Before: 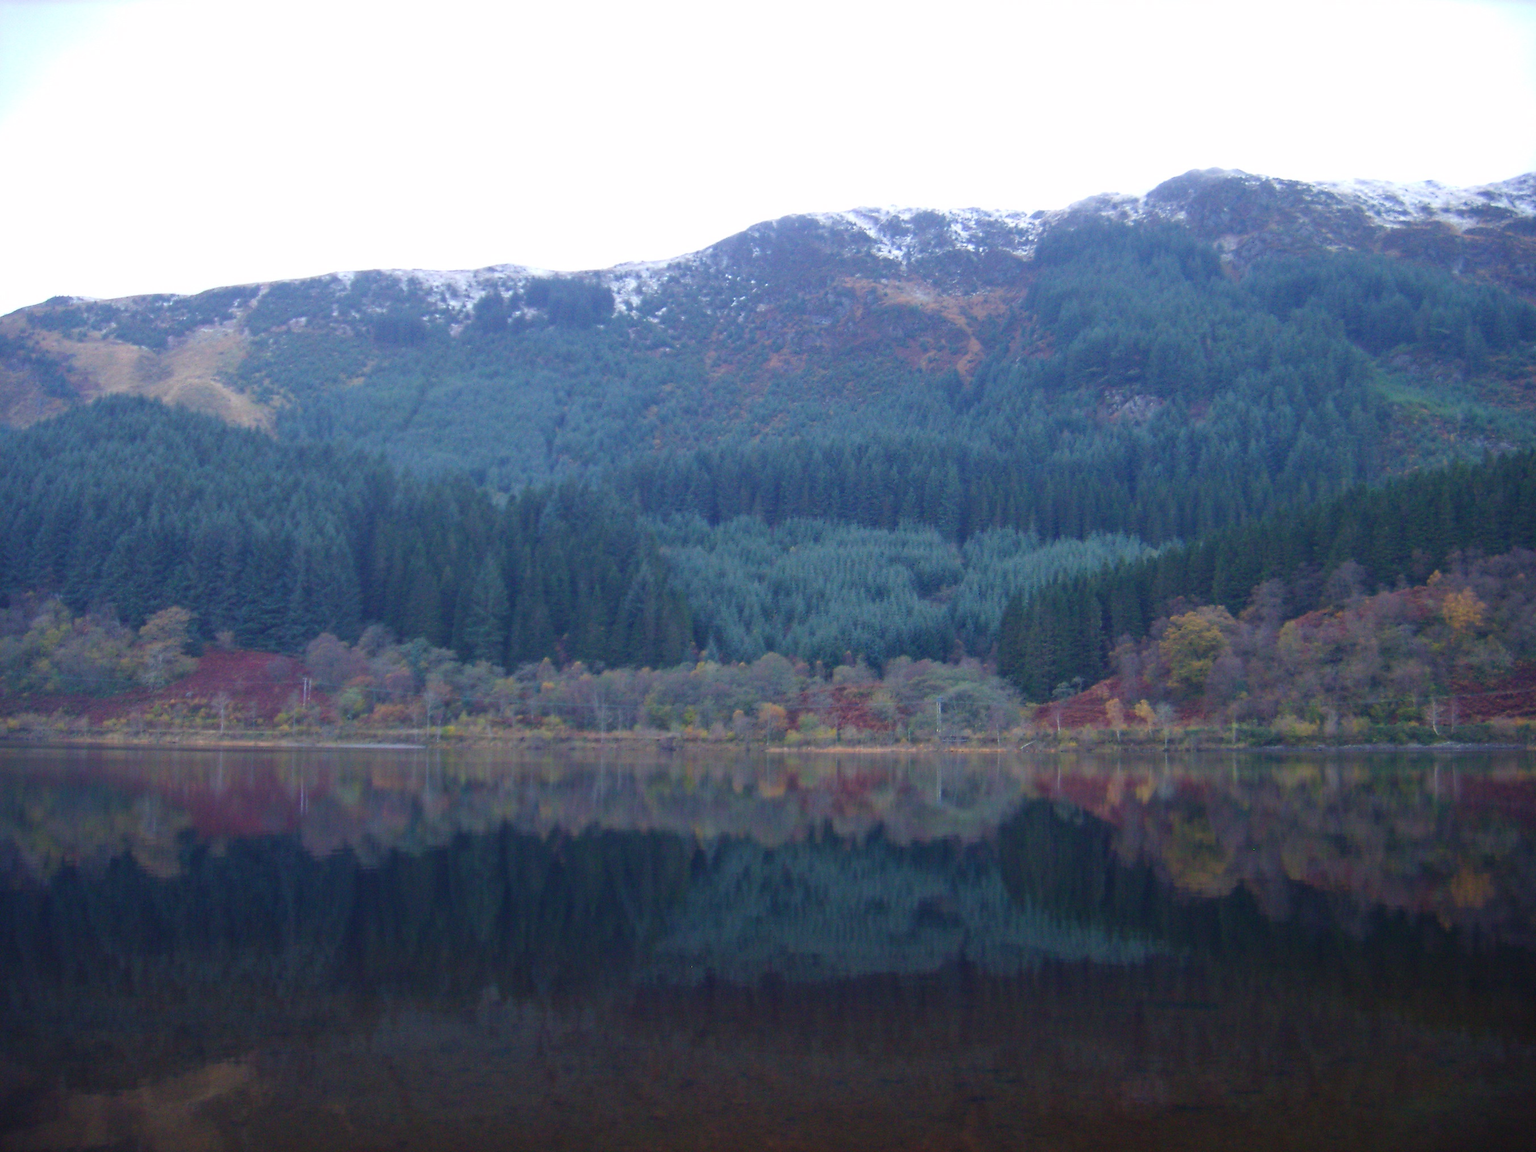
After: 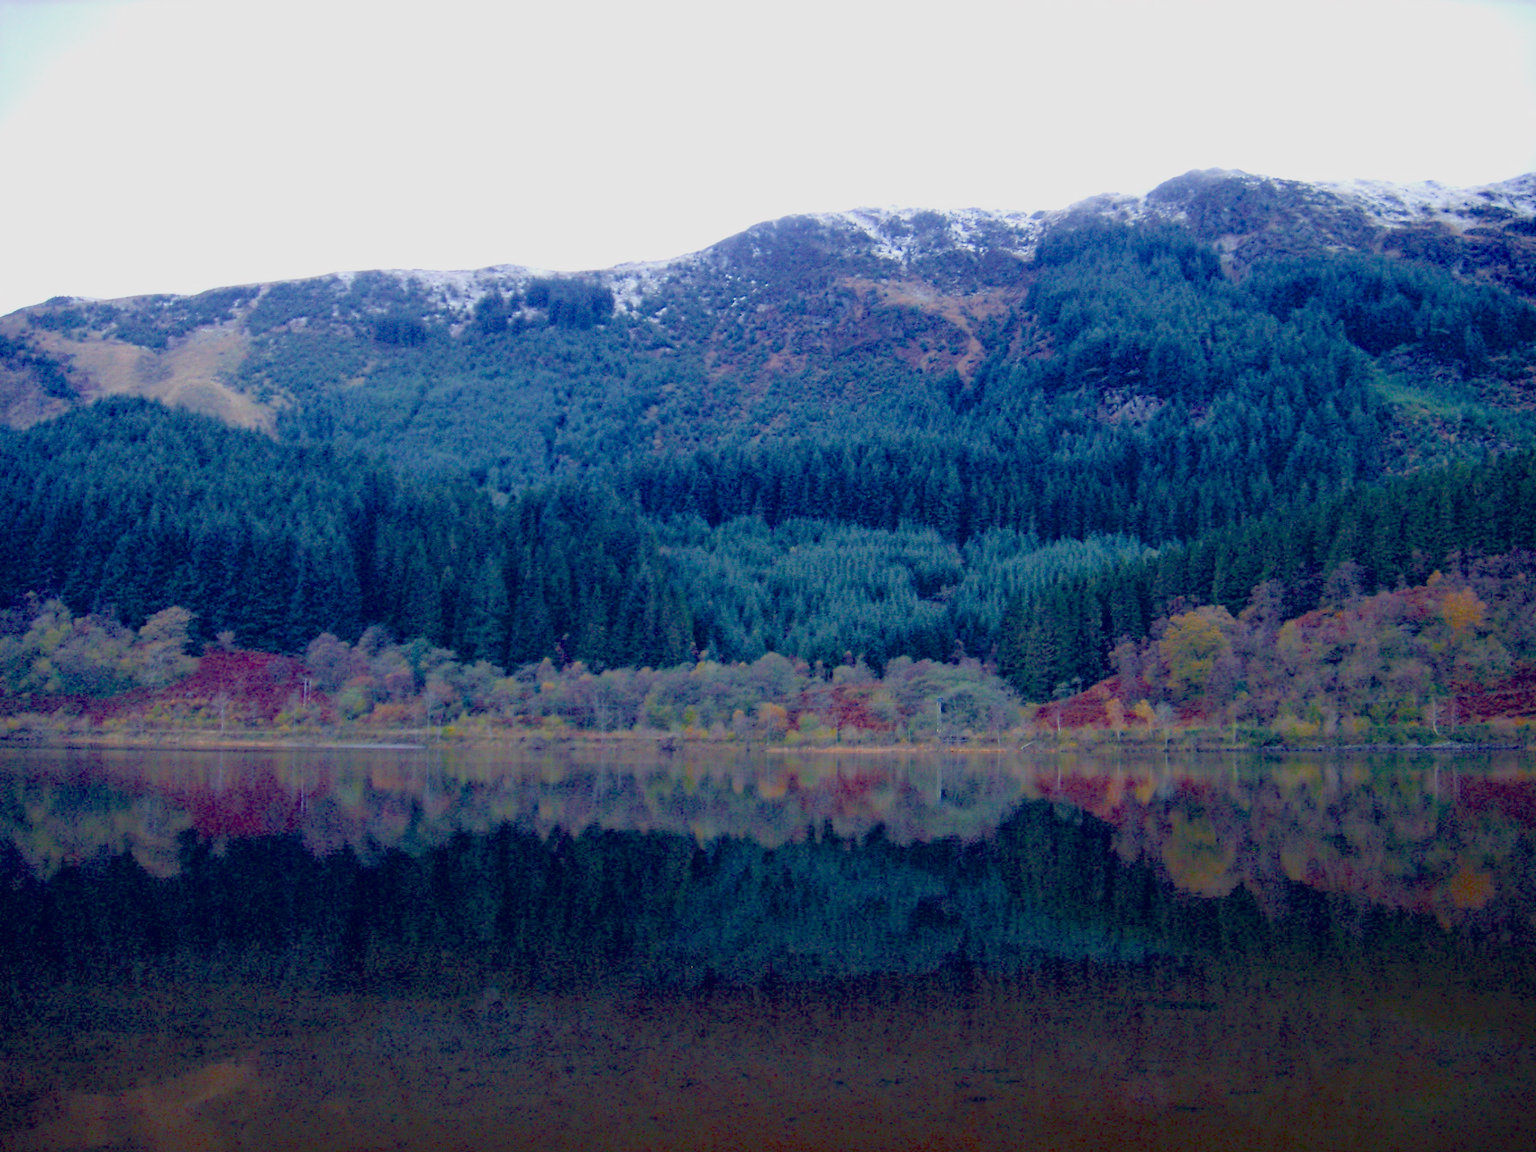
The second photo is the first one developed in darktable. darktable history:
color balance rgb: perceptual saturation grading › global saturation 20%, perceptual saturation grading › highlights -25.375%, perceptual saturation grading › shadows 49.925%, global vibrance -8.6%, contrast -13.532%, saturation formula JzAzBz (2021)
